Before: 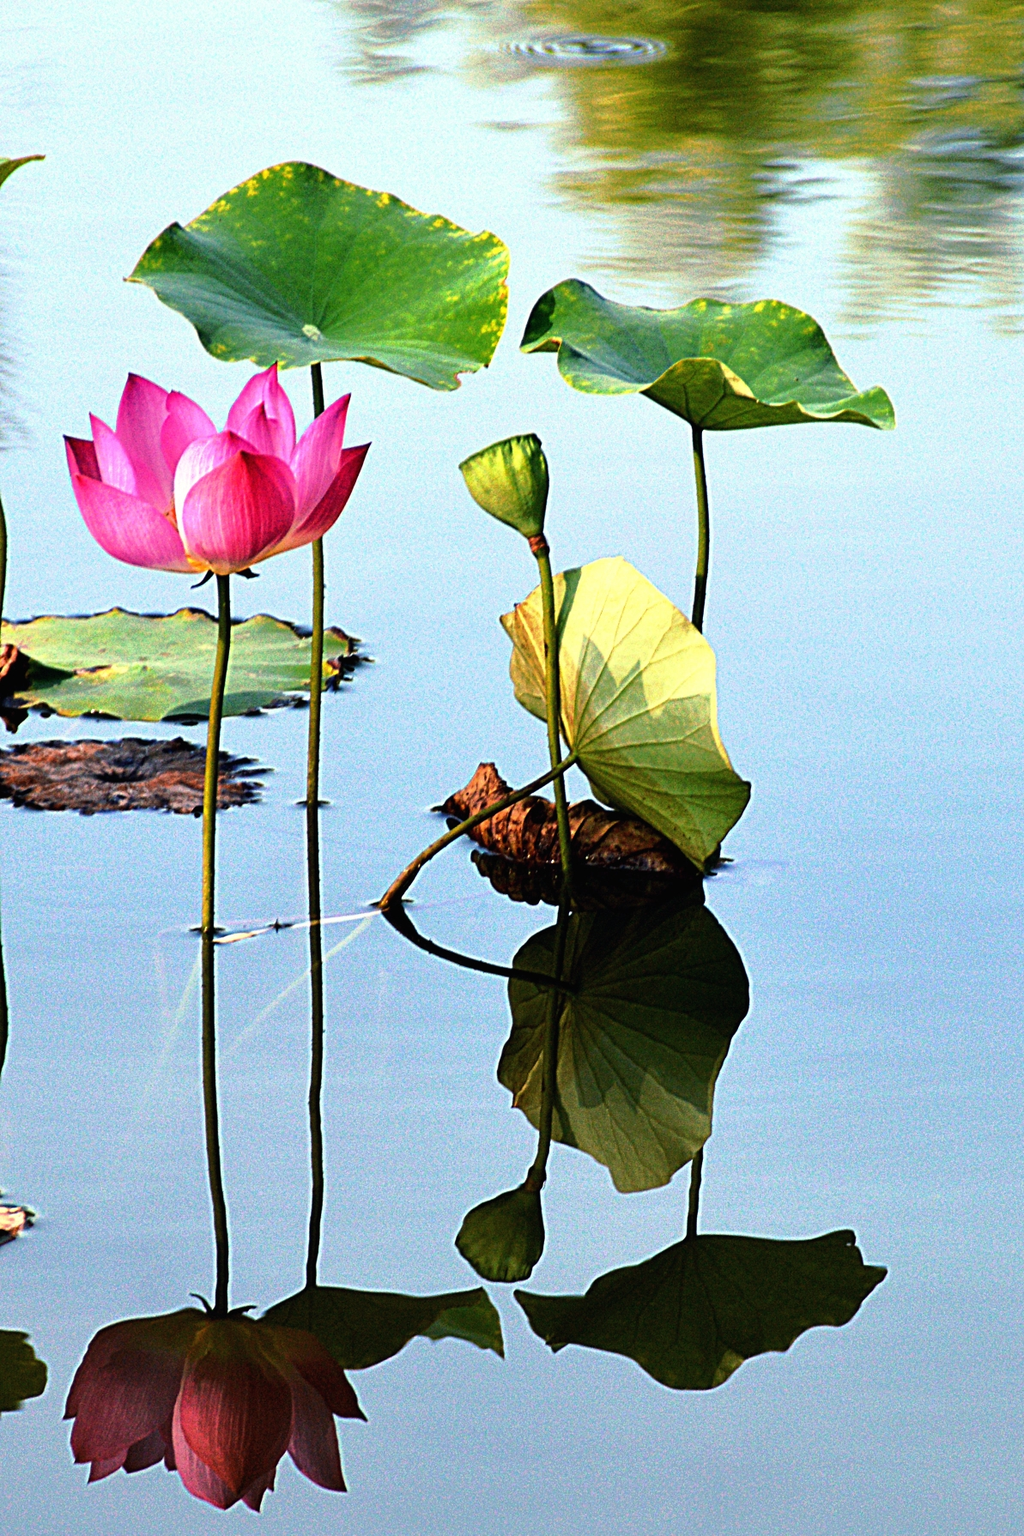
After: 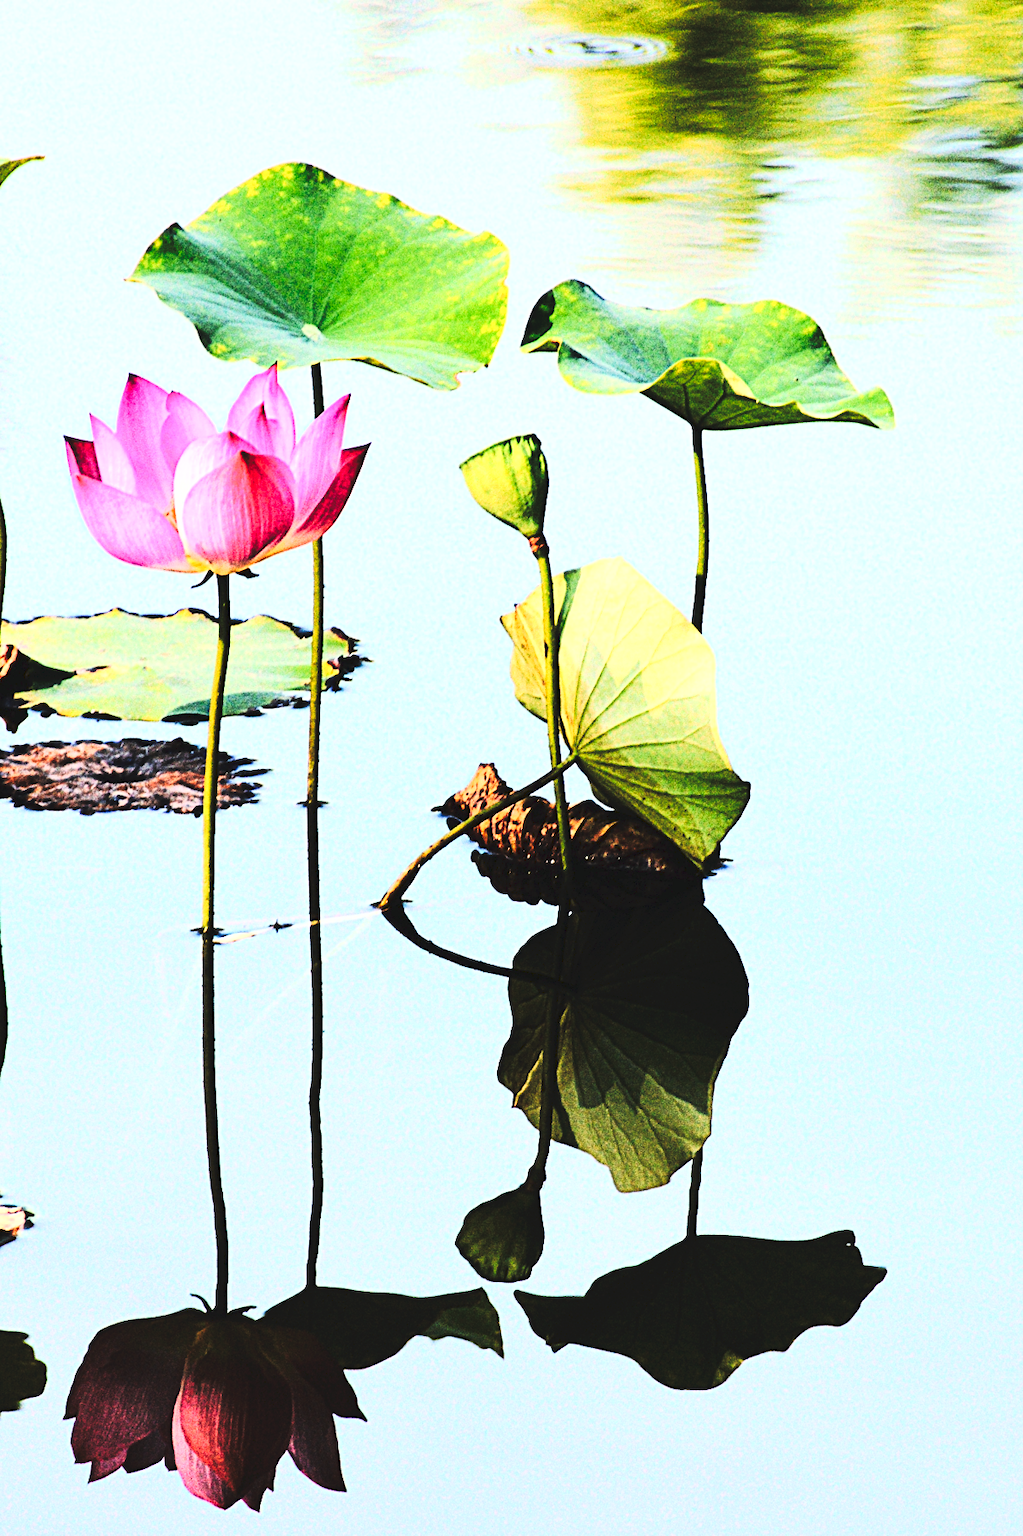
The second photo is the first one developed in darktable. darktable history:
tone curve: curves: ch0 [(0, 0) (0.003, 0.077) (0.011, 0.089) (0.025, 0.105) (0.044, 0.122) (0.069, 0.134) (0.1, 0.151) (0.136, 0.171) (0.177, 0.198) (0.224, 0.23) (0.277, 0.273) (0.335, 0.343) (0.399, 0.422) (0.468, 0.508) (0.543, 0.601) (0.623, 0.695) (0.709, 0.782) (0.801, 0.866) (0.898, 0.934) (1, 1)], preserve colors none
exposure: exposure -0.153 EV, compensate highlight preservation false
rgb curve: curves: ch0 [(0, 0) (0.21, 0.15) (0.24, 0.21) (0.5, 0.75) (0.75, 0.96) (0.89, 0.99) (1, 1)]; ch1 [(0, 0.02) (0.21, 0.13) (0.25, 0.2) (0.5, 0.67) (0.75, 0.9) (0.89, 0.97) (1, 1)]; ch2 [(0, 0.02) (0.21, 0.13) (0.25, 0.2) (0.5, 0.67) (0.75, 0.9) (0.89, 0.97) (1, 1)], compensate middle gray true
